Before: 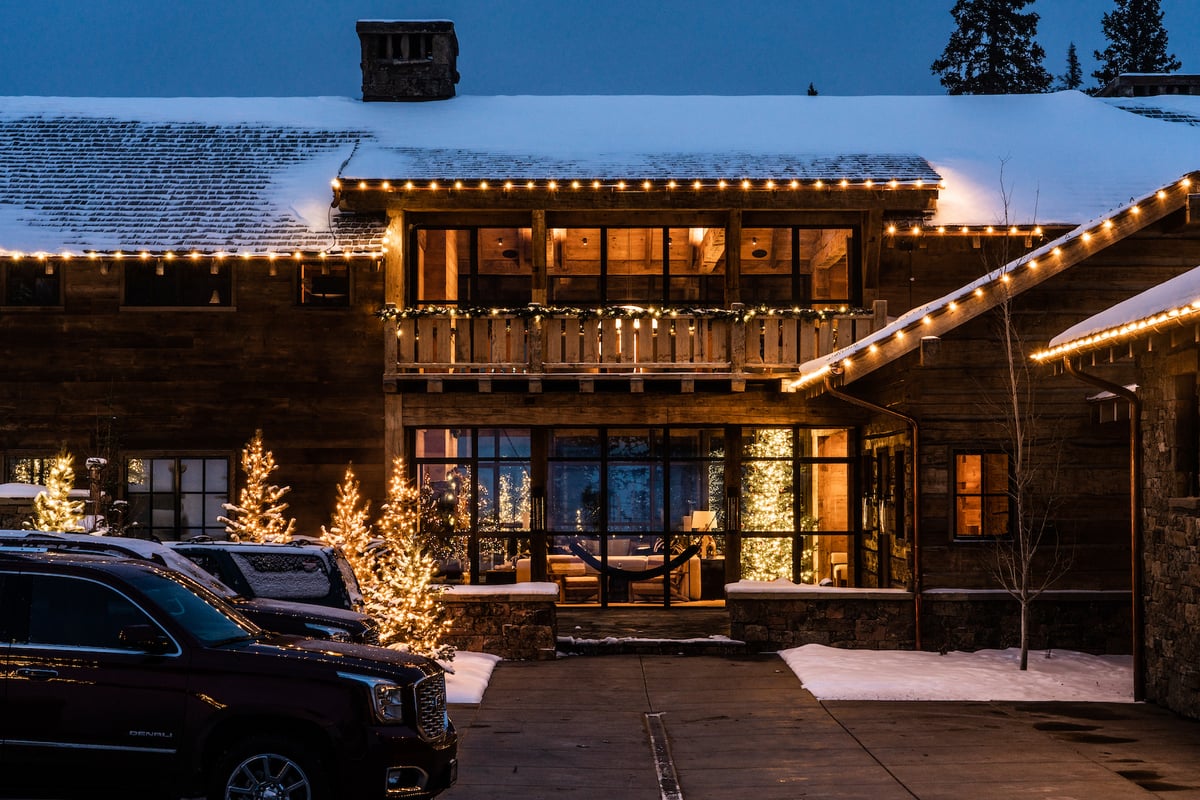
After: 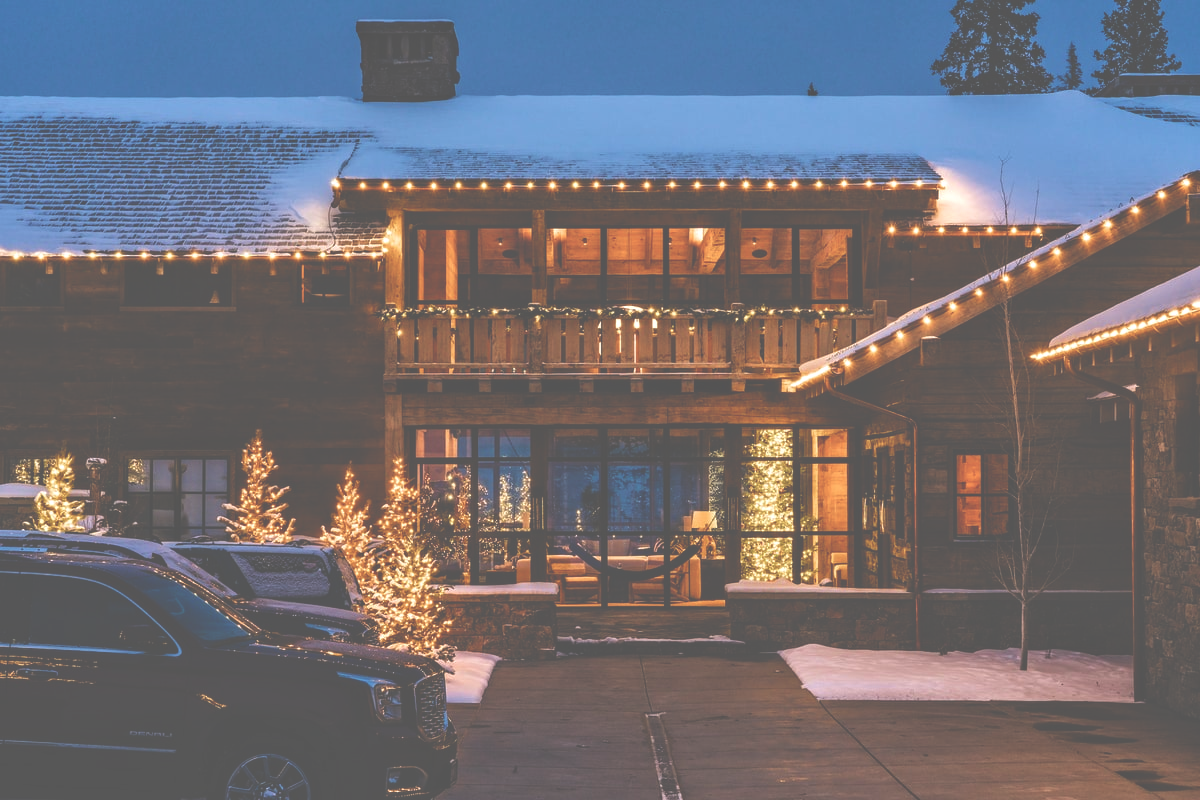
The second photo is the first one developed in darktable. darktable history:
velvia: on, module defaults
tone equalizer: -8 EV 0.25 EV, -7 EV 0.417 EV, -6 EV 0.417 EV, -5 EV 0.25 EV, -3 EV -0.25 EV, -2 EV -0.417 EV, -1 EV -0.417 EV, +0 EV -0.25 EV, edges refinement/feathering 500, mask exposure compensation -1.57 EV, preserve details guided filter
exposure: black level correction -0.071, exposure 0.5 EV, compensate highlight preservation false
